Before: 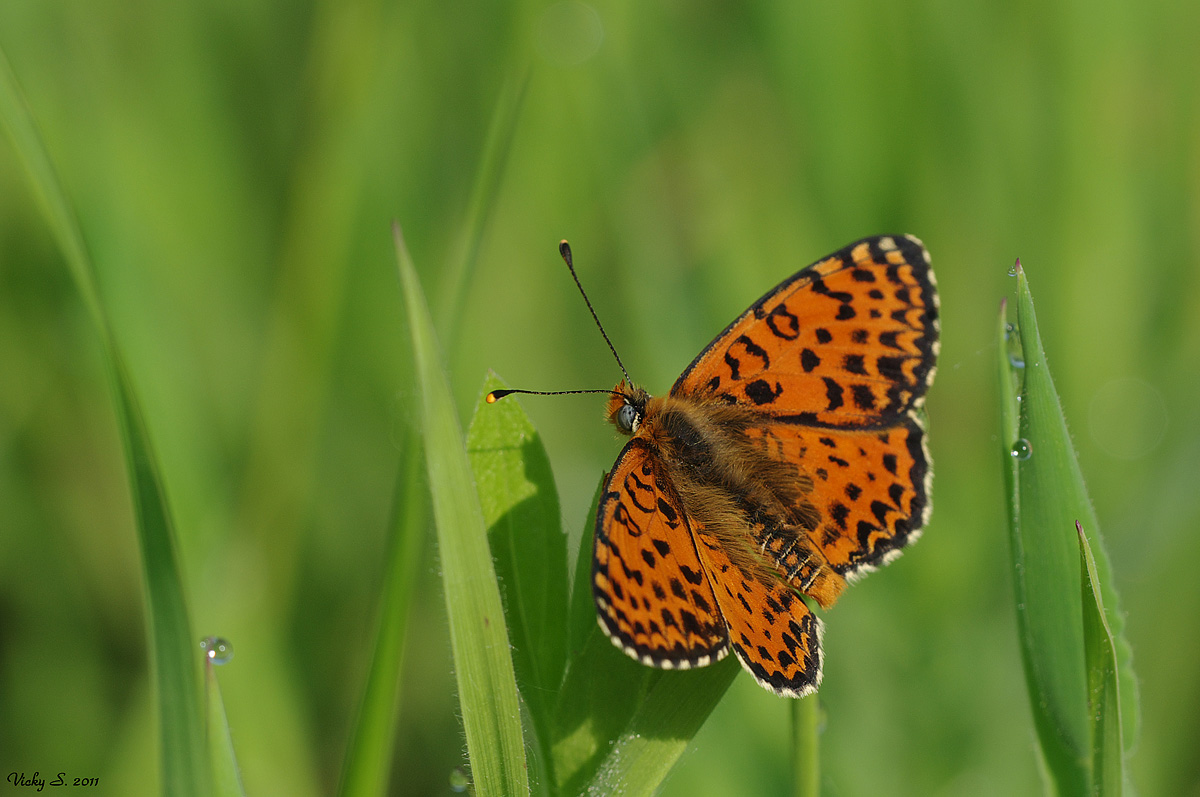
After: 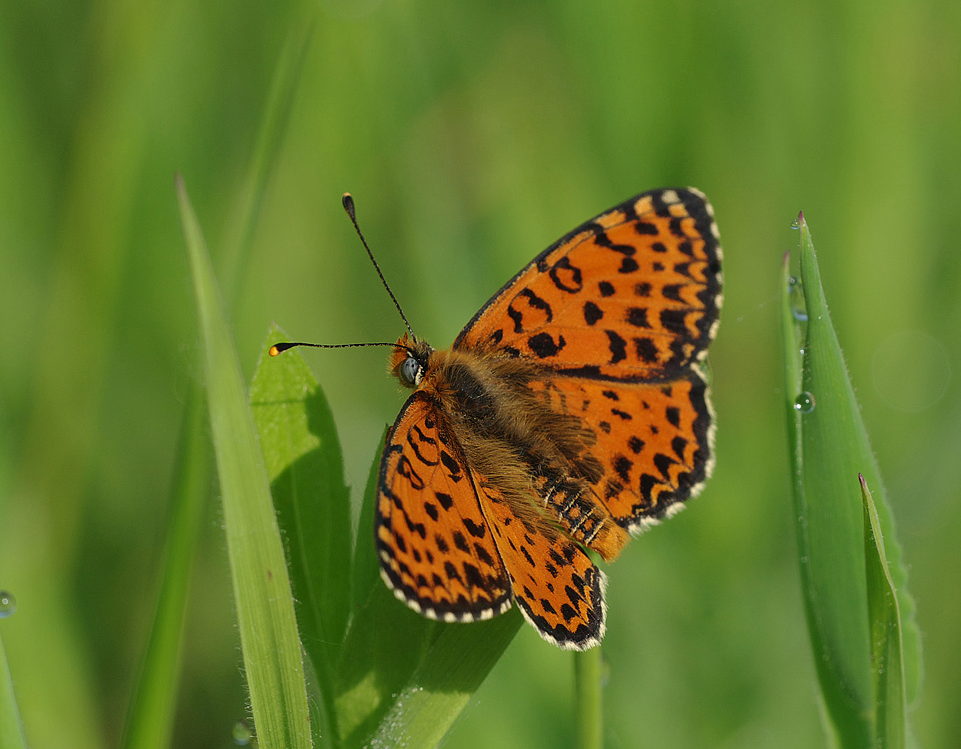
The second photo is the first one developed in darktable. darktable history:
base curve: curves: ch0 [(0, 0) (0.472, 0.455) (1, 1)], preserve colors none
crop and rotate: left 18.093%, top 5.959%, right 1.754%
shadows and highlights: soften with gaussian
